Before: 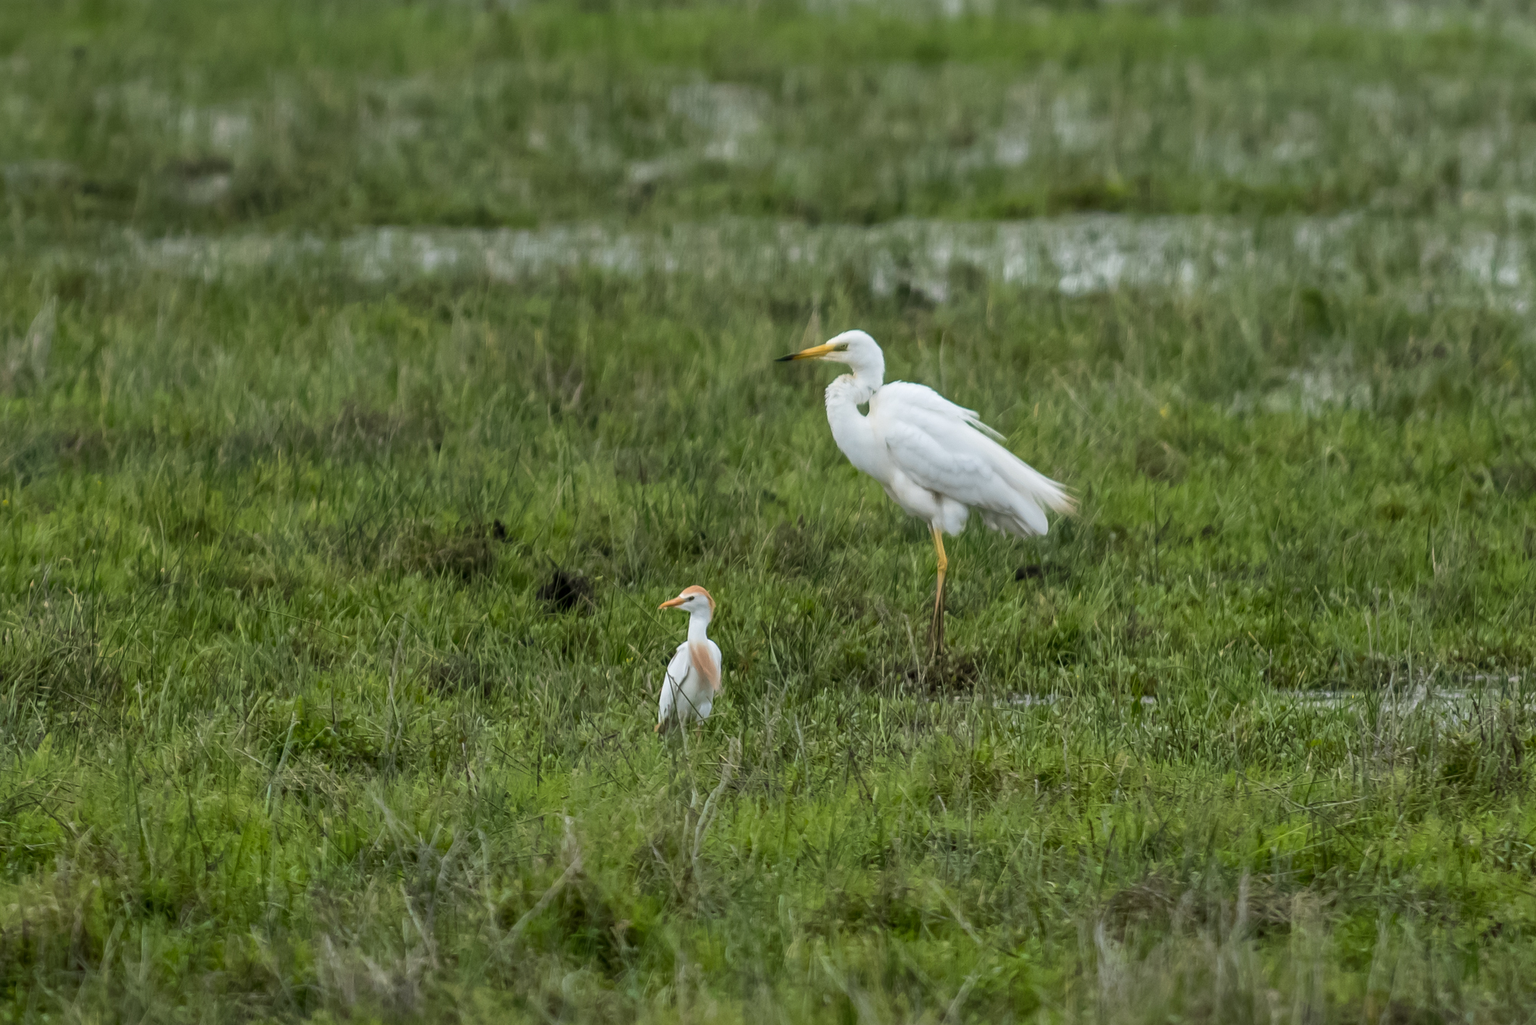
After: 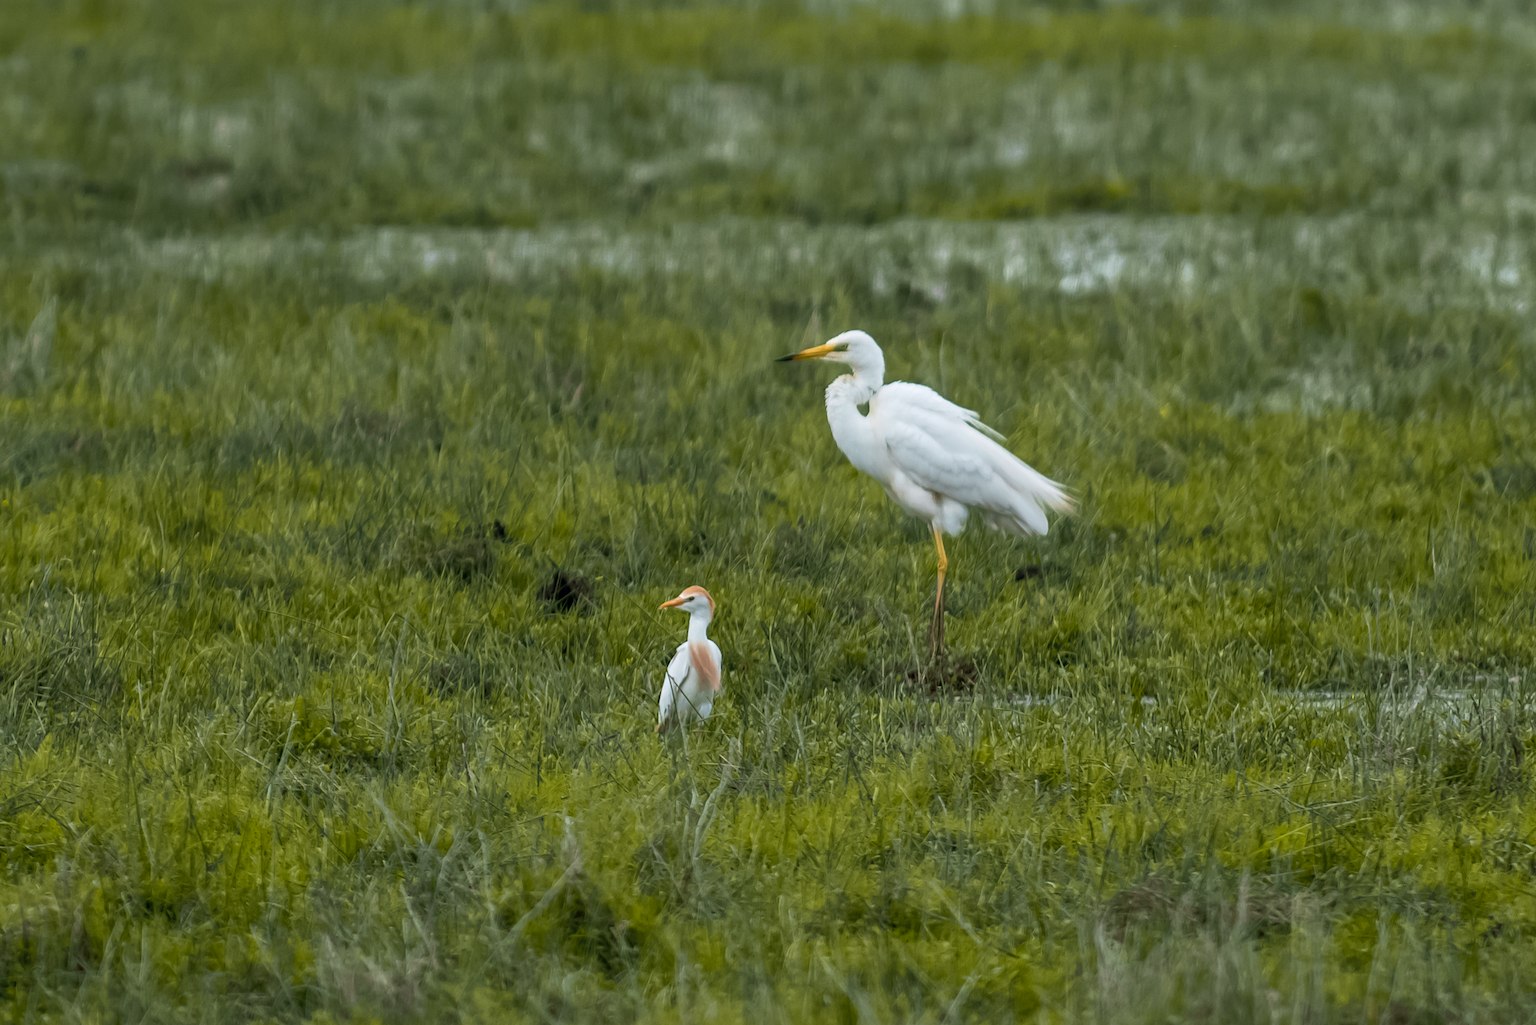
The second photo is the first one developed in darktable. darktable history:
tone curve: curves: ch0 [(0, 0) (0.15, 0.17) (0.452, 0.437) (0.611, 0.588) (0.751, 0.749) (1, 1)]; ch1 [(0, 0) (0.325, 0.327) (0.413, 0.442) (0.475, 0.467) (0.512, 0.522) (0.541, 0.55) (0.617, 0.612) (0.695, 0.697) (1, 1)]; ch2 [(0, 0) (0.386, 0.397) (0.452, 0.459) (0.505, 0.498) (0.536, 0.546) (0.574, 0.571) (0.633, 0.653) (1, 1)], color space Lab, independent channels, preserve colors none
